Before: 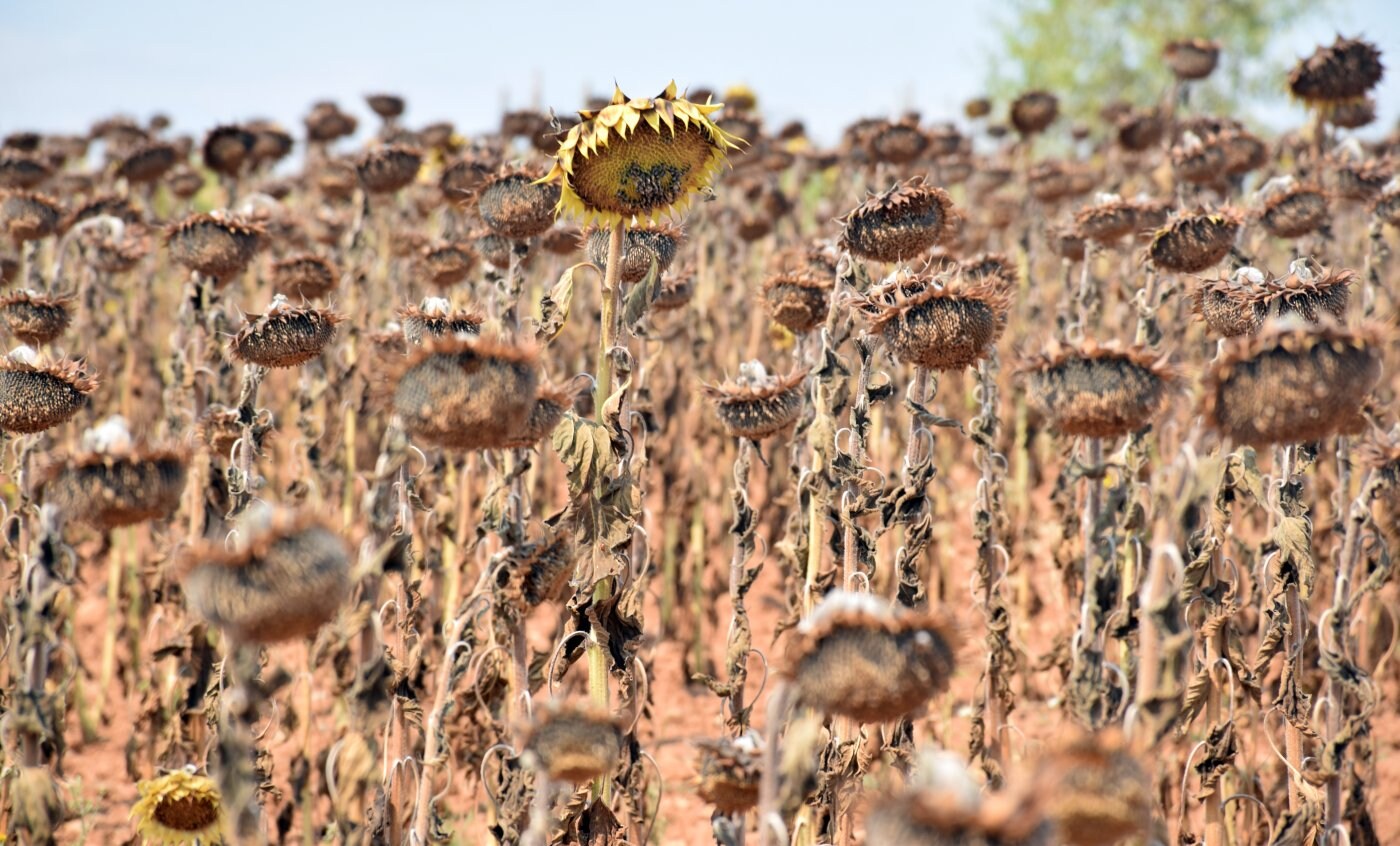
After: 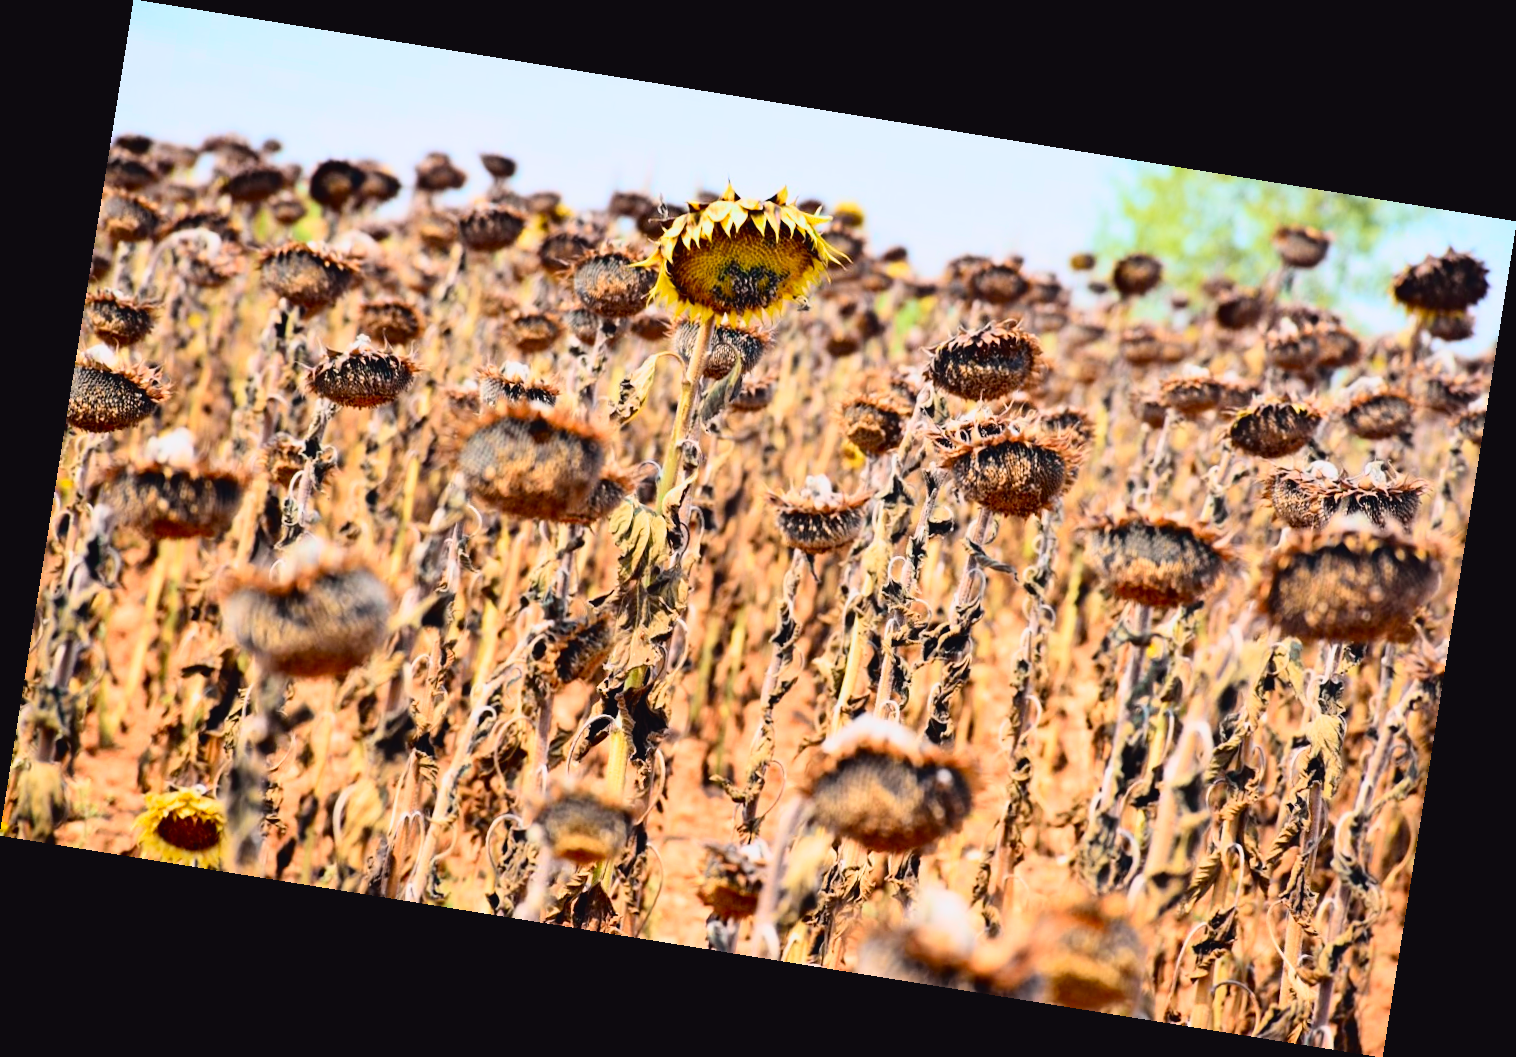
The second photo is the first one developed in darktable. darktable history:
filmic rgb: black relative exposure -12 EV, white relative exposure 2.8 EV, threshold 3 EV, target black luminance 0%, hardness 8.06, latitude 70.41%, contrast 1.14, highlights saturation mix 10%, shadows ↔ highlights balance -0.388%, color science v4 (2020), iterations of high-quality reconstruction 10, contrast in shadows soft, contrast in highlights soft, enable highlight reconstruction true
tone equalizer: on, module defaults
rotate and perspective: rotation 9.12°, automatic cropping off
tone curve: curves: ch0 [(0, 0.031) (0.139, 0.084) (0.311, 0.278) (0.495, 0.544) (0.718, 0.816) (0.841, 0.909) (1, 0.967)]; ch1 [(0, 0) (0.272, 0.249) (0.388, 0.385) (0.479, 0.456) (0.495, 0.497) (0.538, 0.55) (0.578, 0.595) (0.707, 0.778) (1, 1)]; ch2 [(0, 0) (0.125, 0.089) (0.353, 0.329) (0.443, 0.408) (0.502, 0.495) (0.56, 0.553) (0.608, 0.631) (1, 1)], color space Lab, independent channels, preserve colors none
